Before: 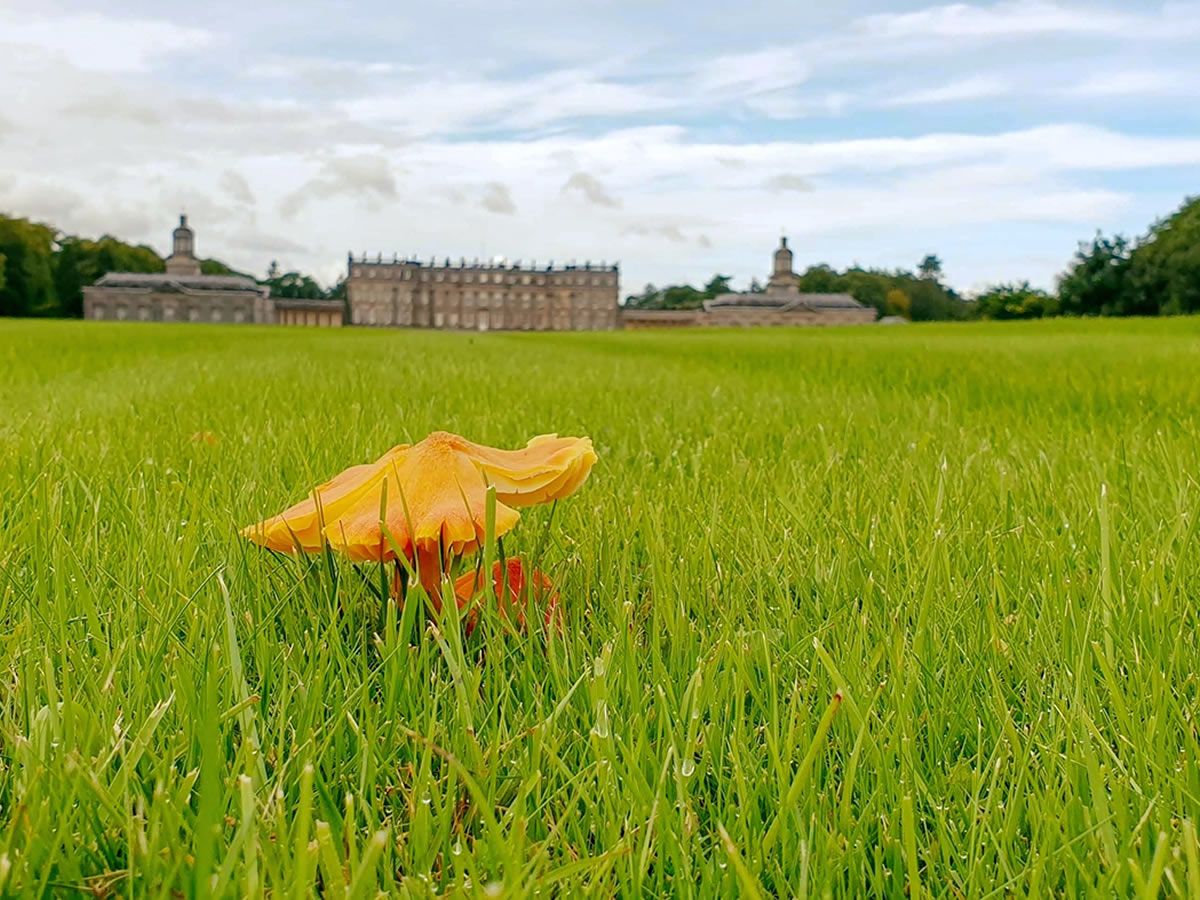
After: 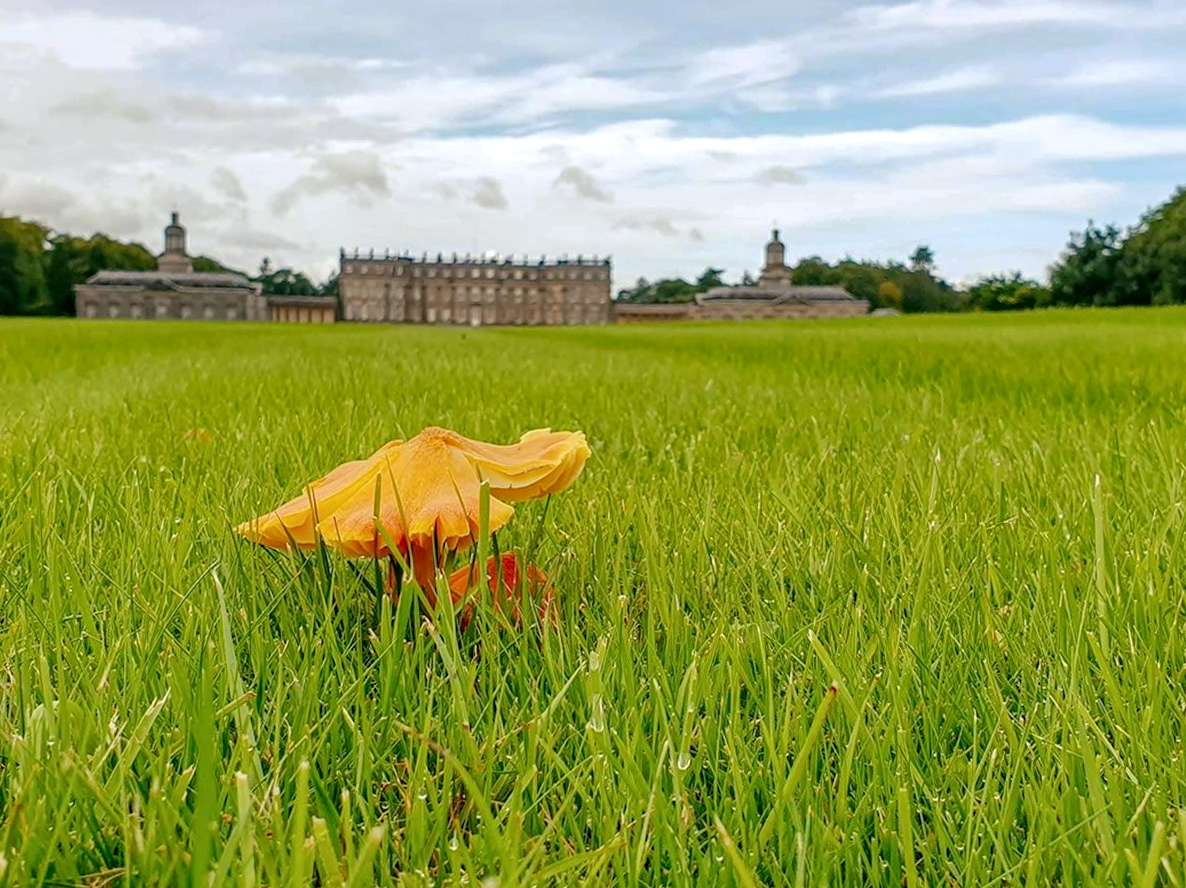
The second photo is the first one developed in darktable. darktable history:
shadows and highlights: shadows 37.27, highlights -28.18, soften with gaussian
local contrast: on, module defaults
rotate and perspective: rotation -0.45°, automatic cropping original format, crop left 0.008, crop right 0.992, crop top 0.012, crop bottom 0.988
